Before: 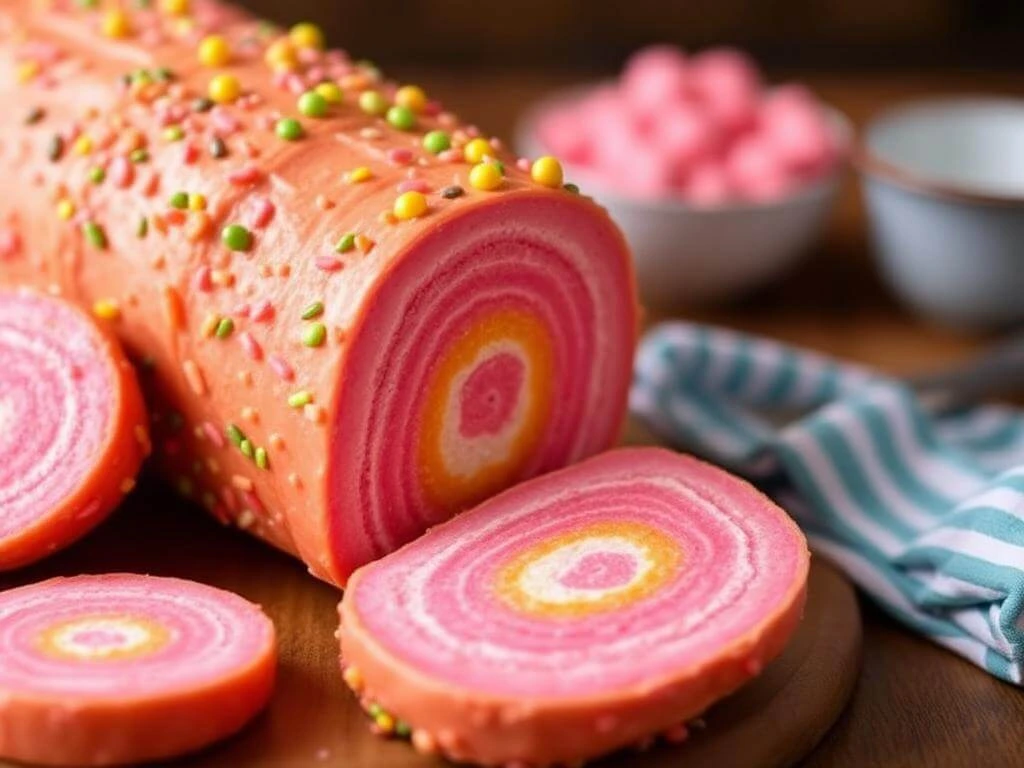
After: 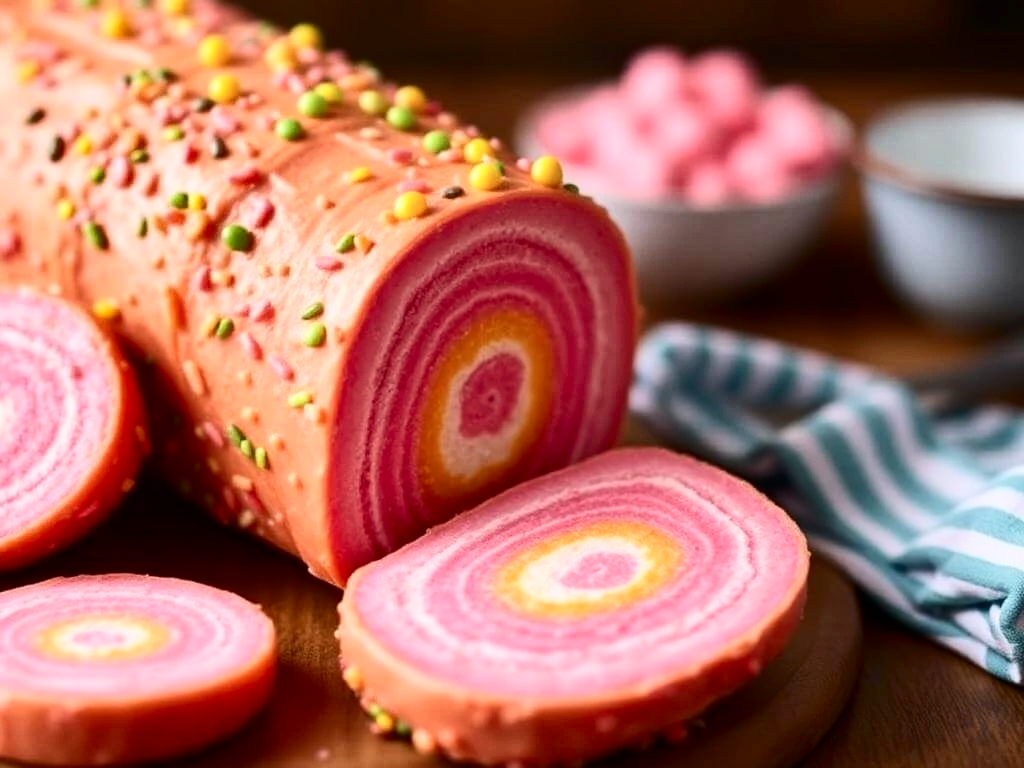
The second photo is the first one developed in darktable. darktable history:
shadows and highlights: low approximation 0.01, soften with gaussian
contrast brightness saturation: contrast 0.272
